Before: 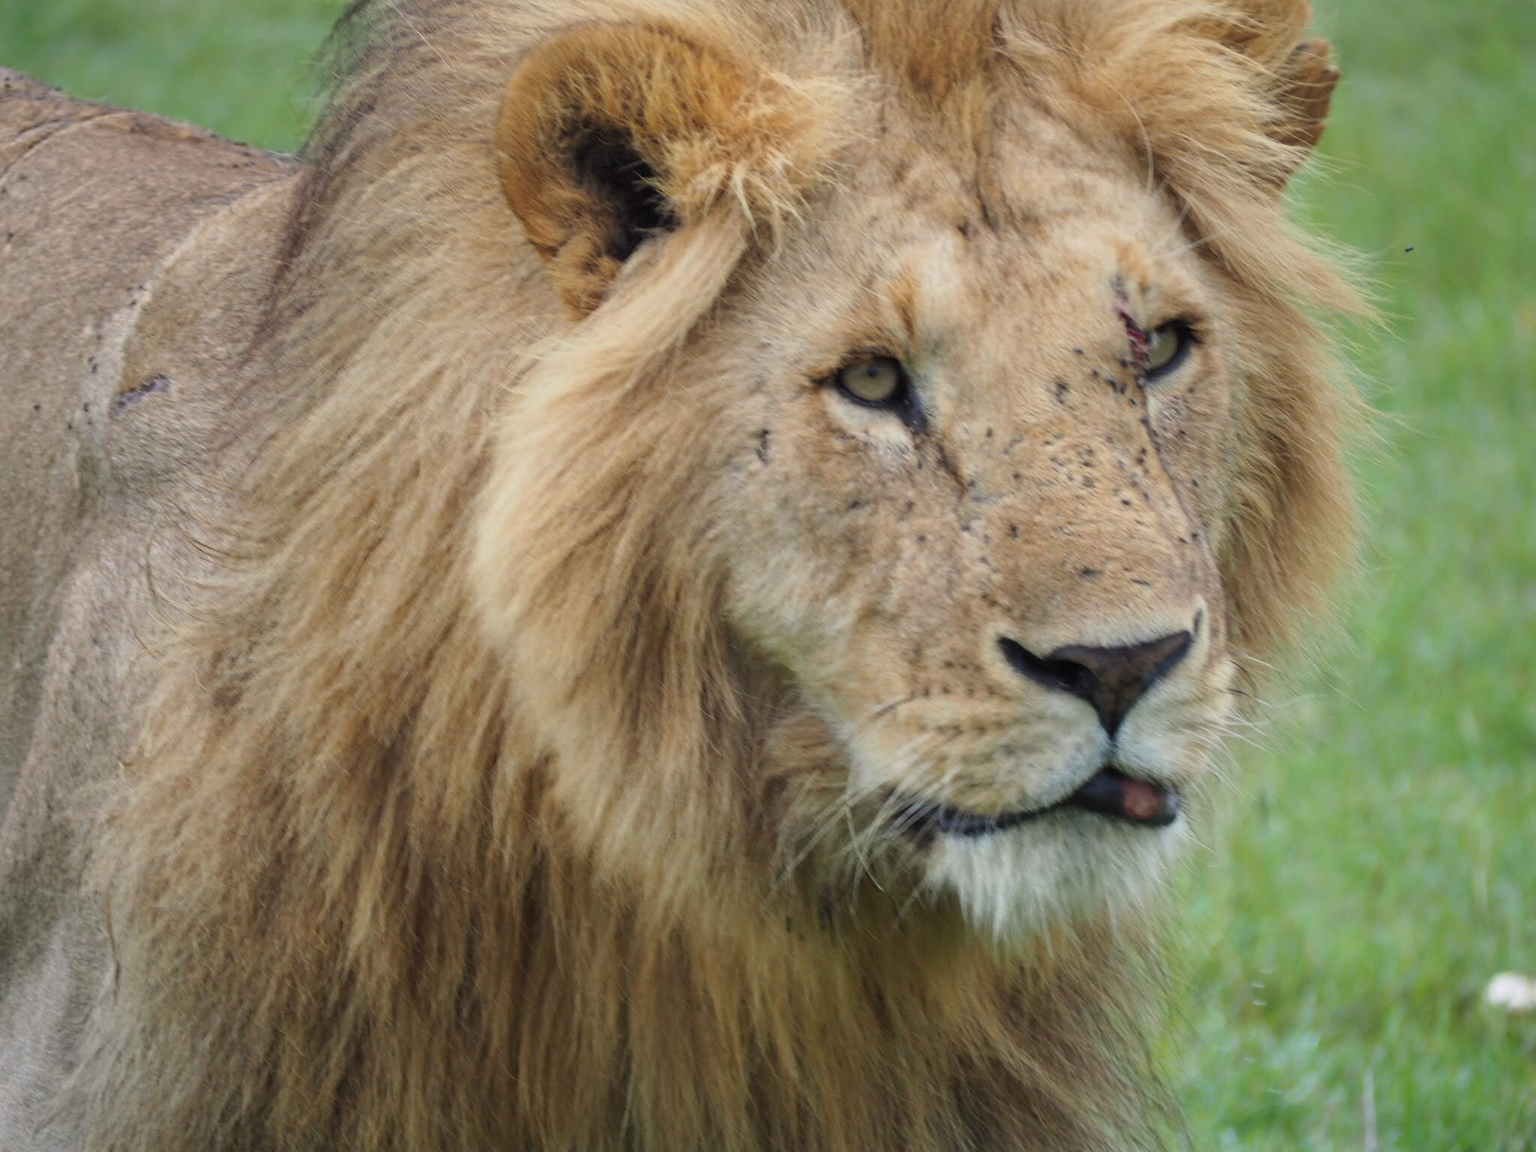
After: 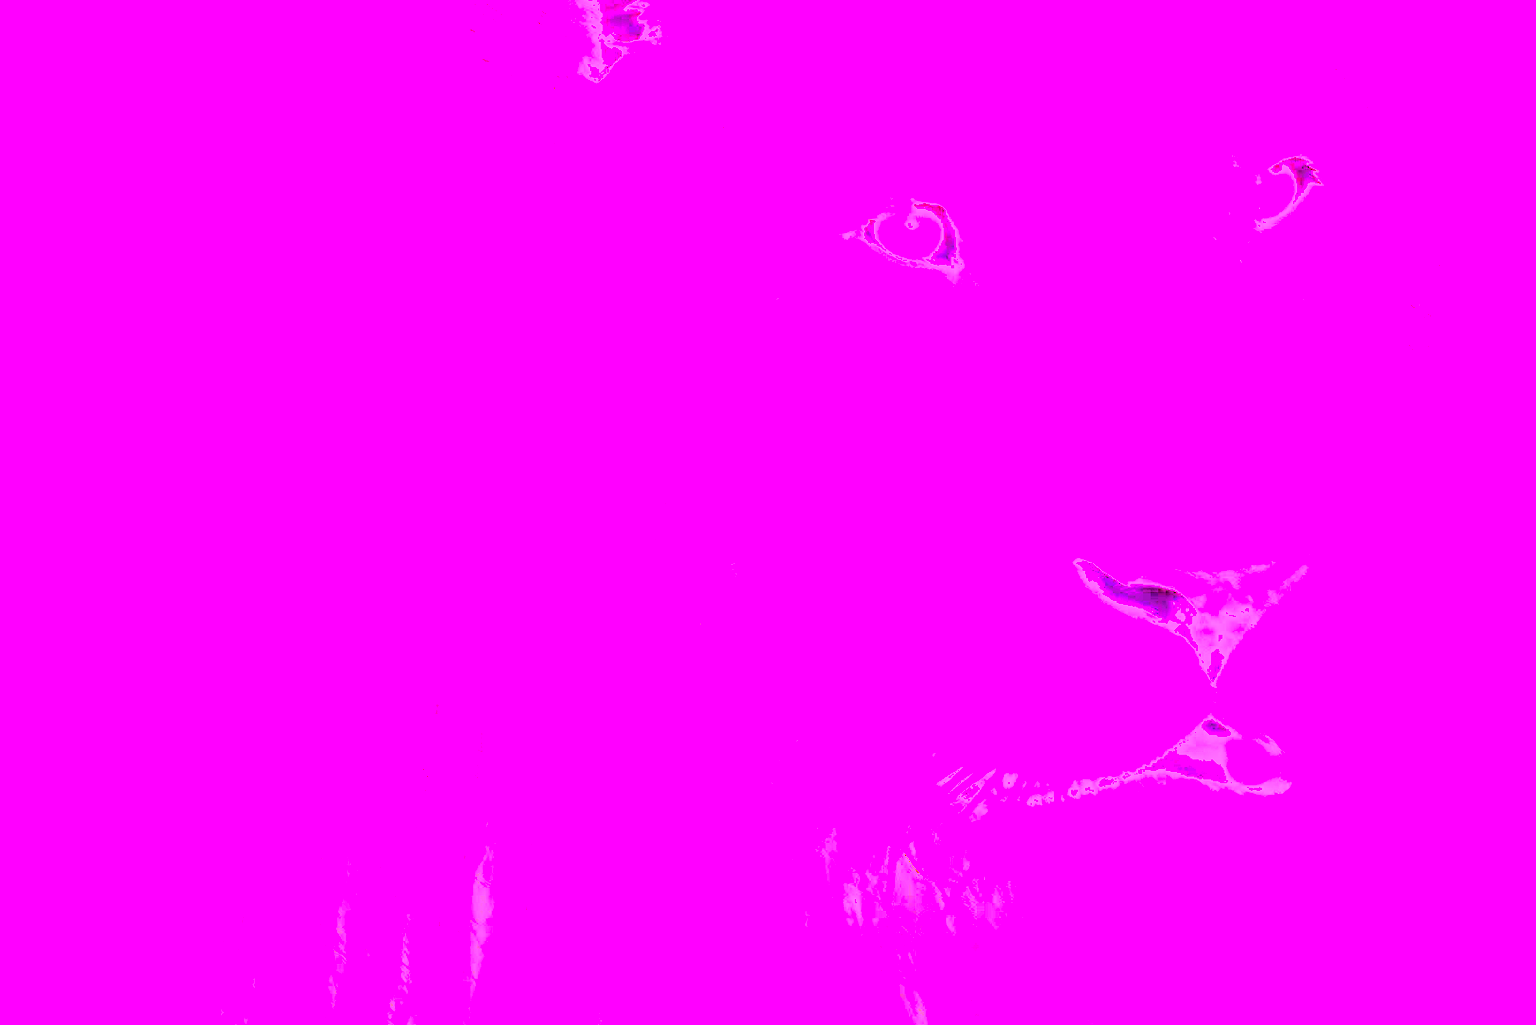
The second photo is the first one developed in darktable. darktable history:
exposure: black level correction 0.001, exposure 2 EV, compensate highlight preservation false
shadows and highlights: shadows -20, white point adjustment -2, highlights -35
crop: left 9.712%, top 16.928%, right 10.845%, bottom 12.332%
white balance: red 8, blue 8
